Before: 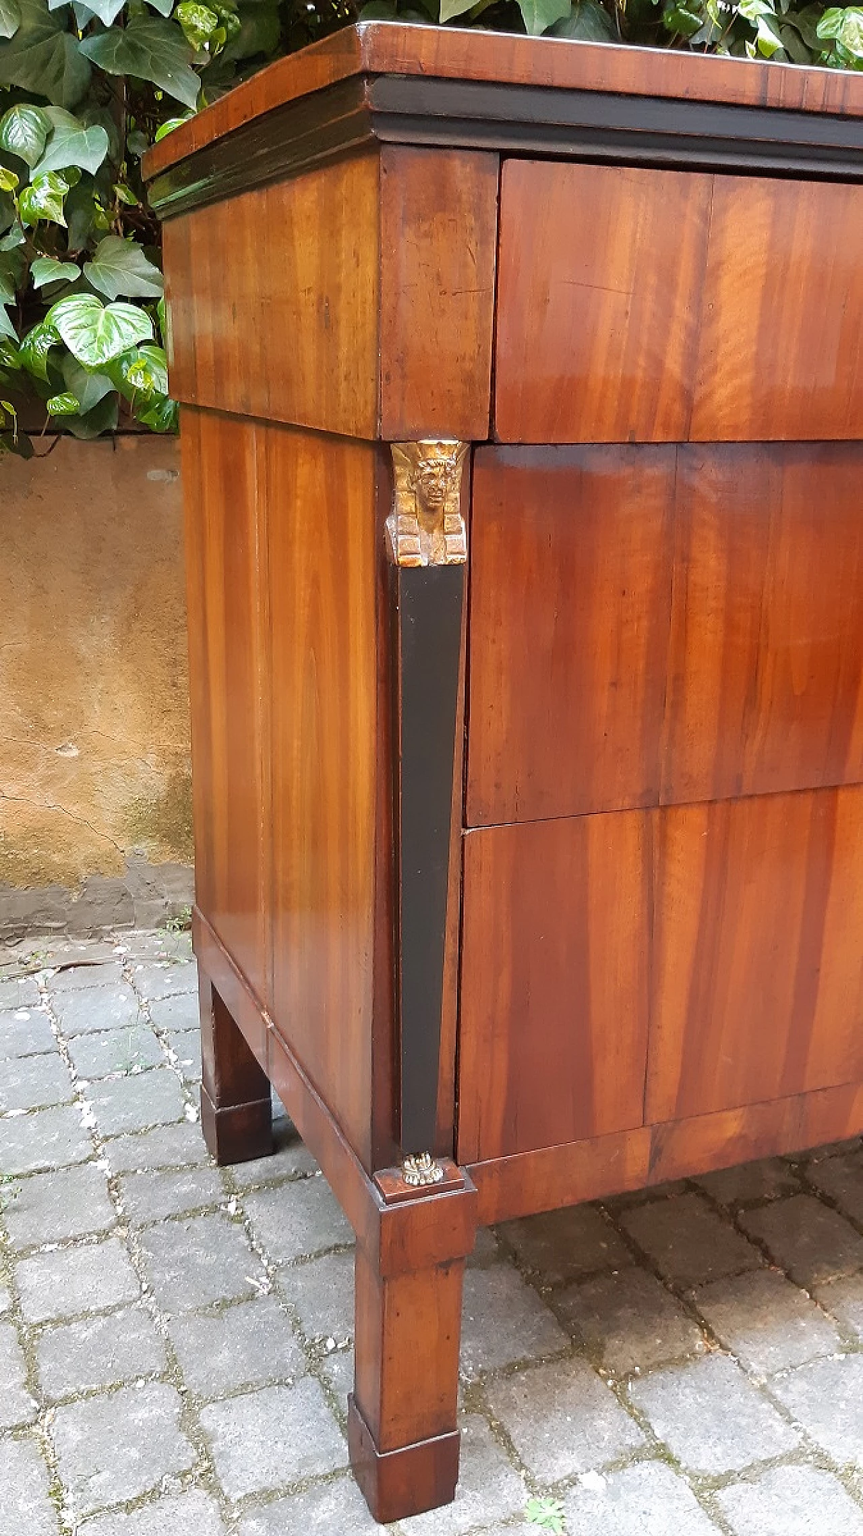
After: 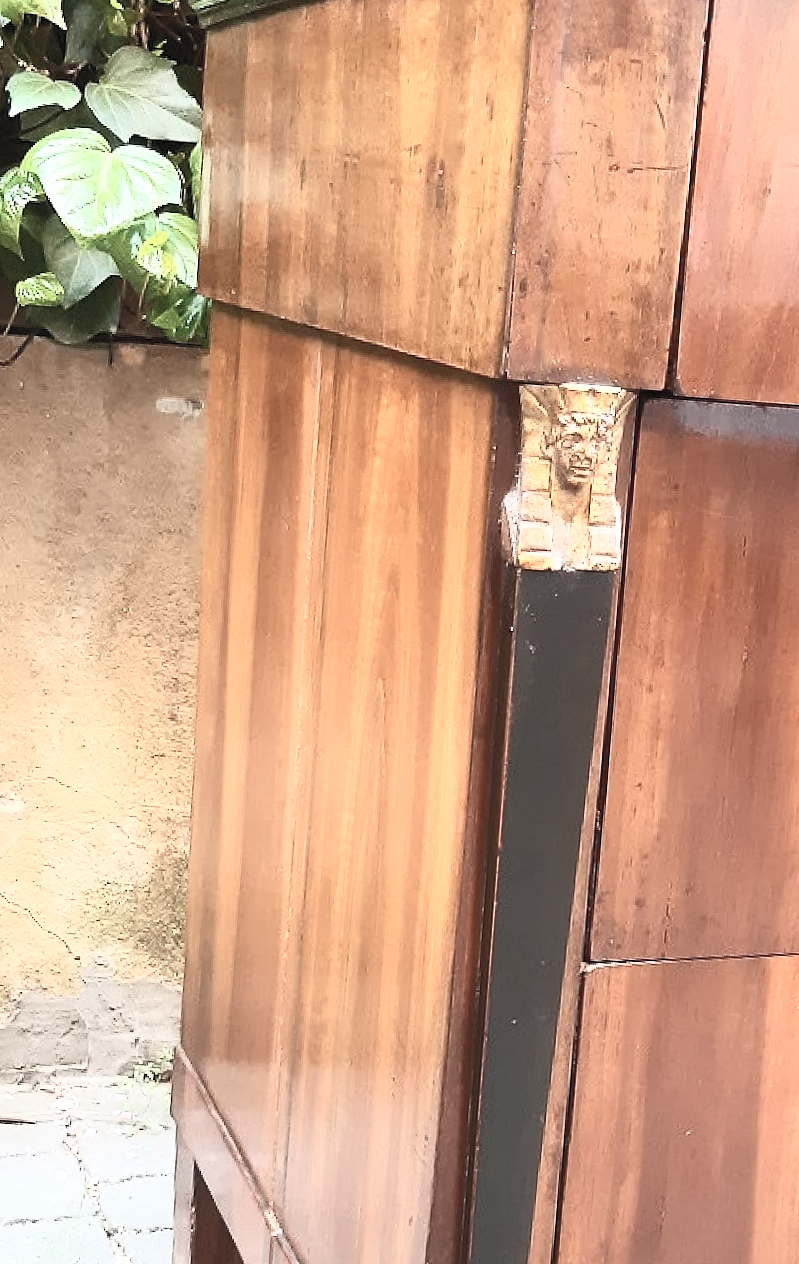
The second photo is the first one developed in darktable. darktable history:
contrast brightness saturation: contrast 0.566, brightness 0.566, saturation -0.328
crop and rotate: angle -4.33°, left 1.988%, top 6.857%, right 27.338%, bottom 30.38%
